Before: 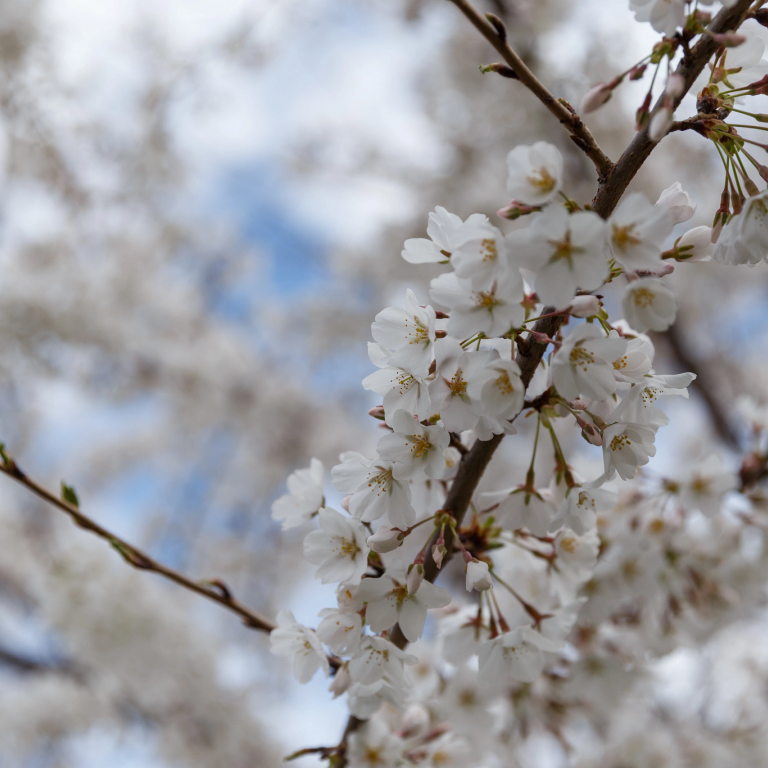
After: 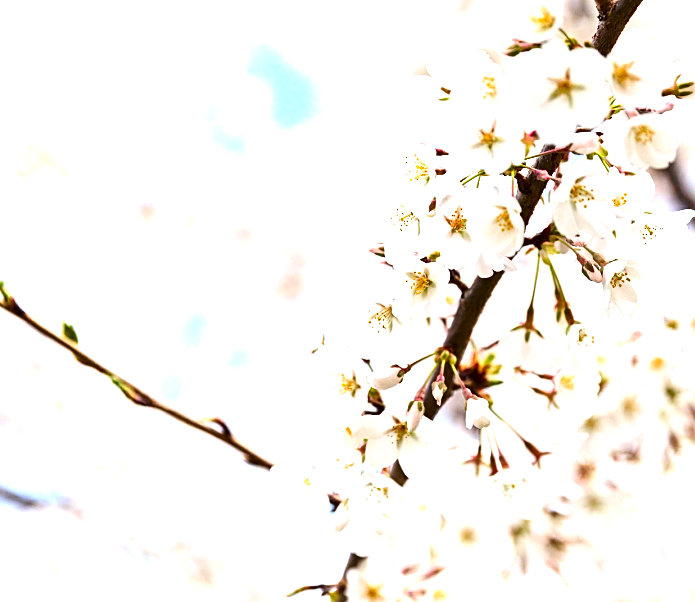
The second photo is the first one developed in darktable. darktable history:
sharpen: on, module defaults
crop: top 21.321%, right 9.39%, bottom 0.21%
exposure: black level correction 0.001, exposure 1.735 EV, compensate highlight preservation false
tone equalizer: -8 EV -0.742 EV, -7 EV -0.667 EV, -6 EV -0.63 EV, -5 EV -0.408 EV, -3 EV 0.371 EV, -2 EV 0.6 EV, -1 EV 0.695 EV, +0 EV 0.727 EV, edges refinement/feathering 500, mask exposure compensation -1.57 EV, preserve details no
contrast brightness saturation: contrast 0.162, saturation 0.327
